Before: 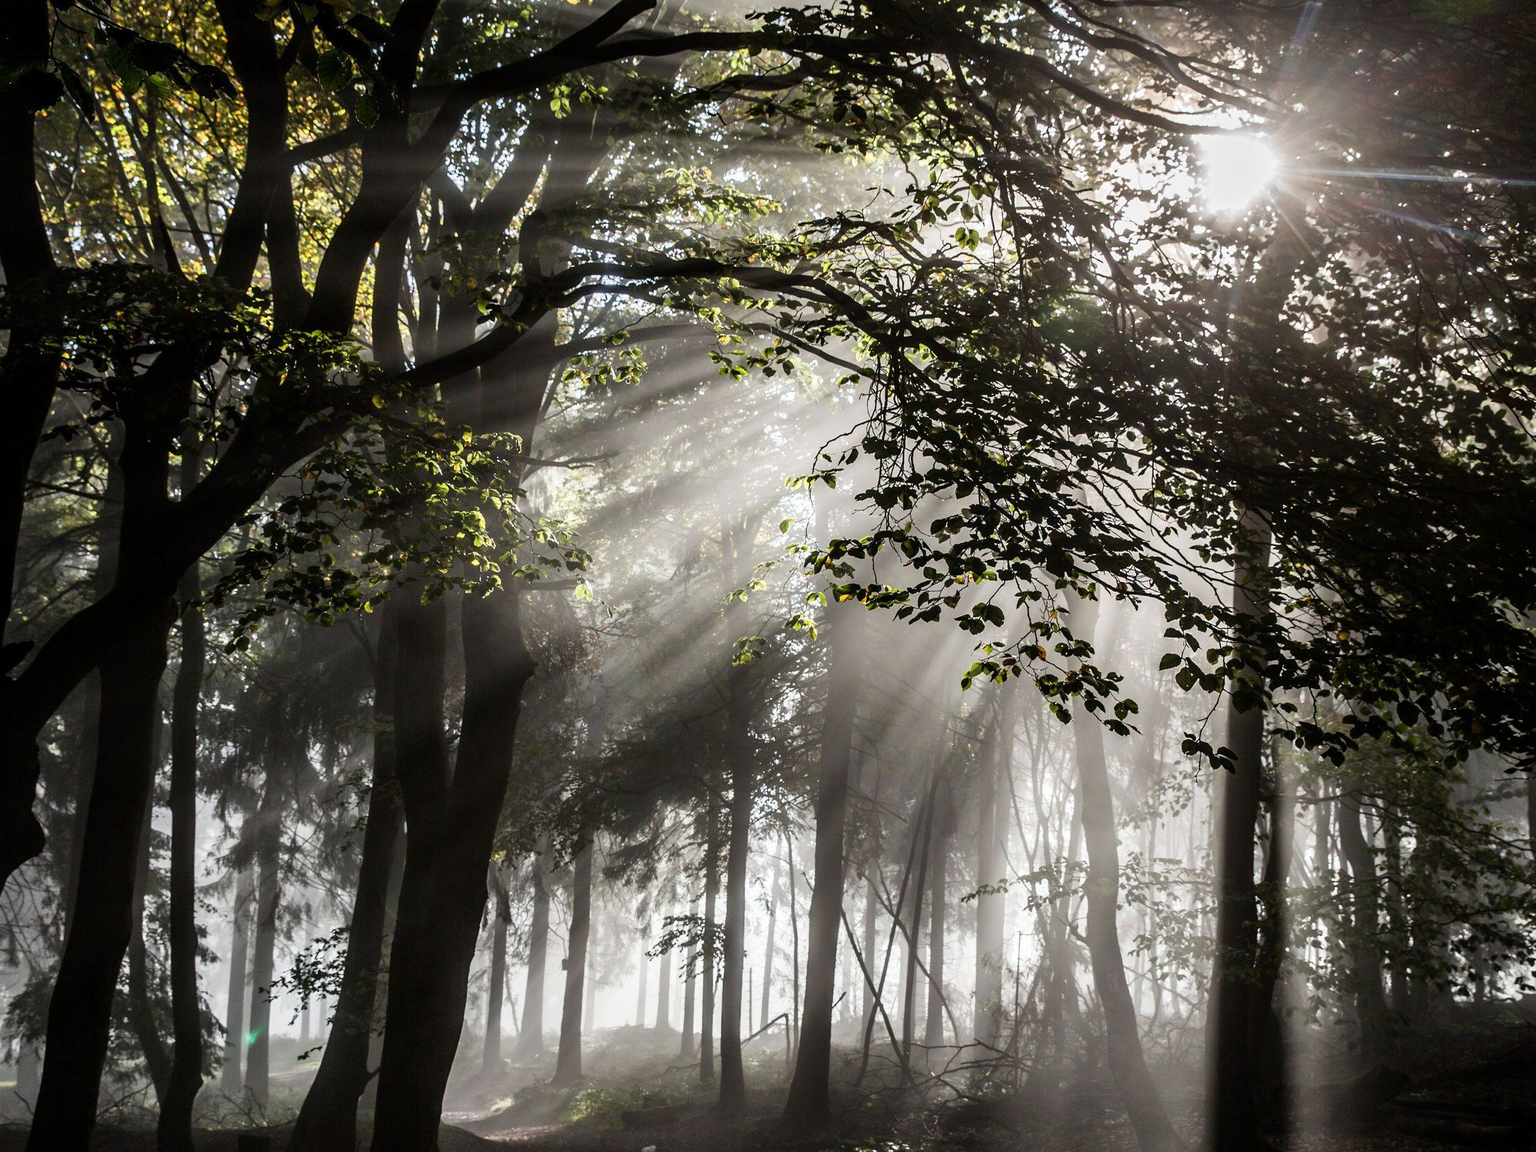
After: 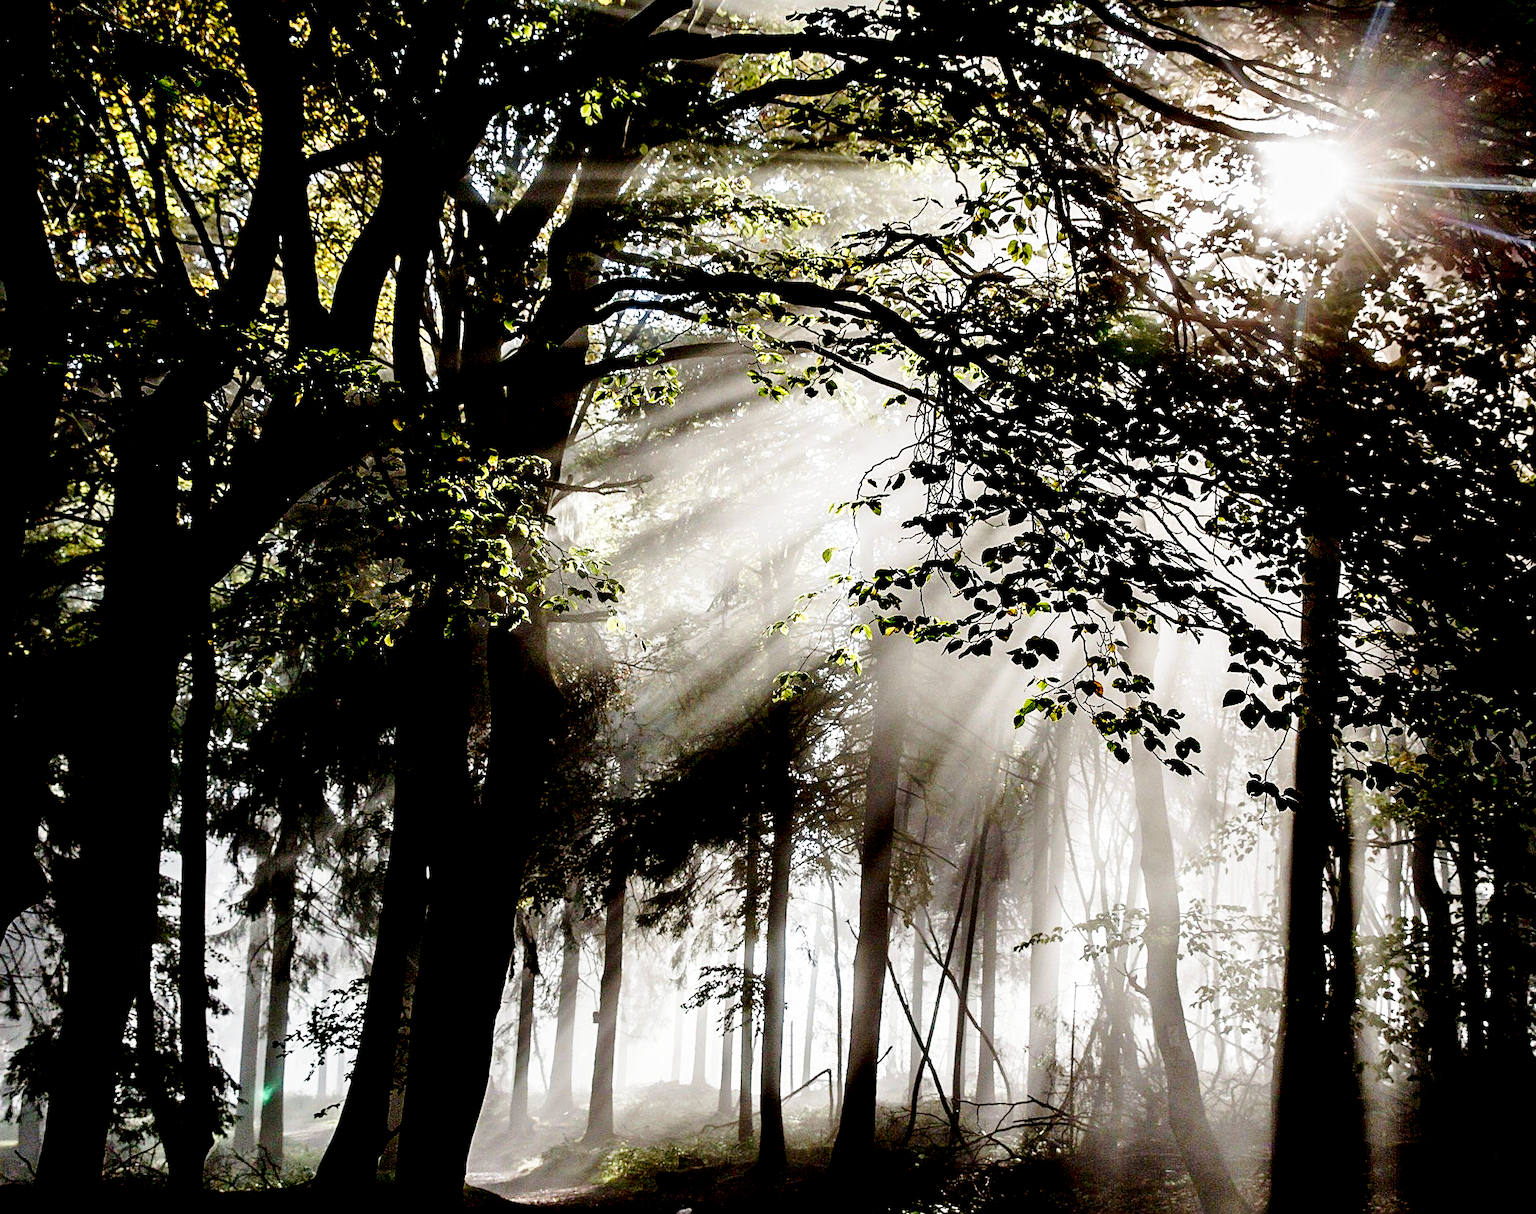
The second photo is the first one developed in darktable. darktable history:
sharpen: on, module defaults
base curve: curves: ch0 [(0, 0) (0.028, 0.03) (0.121, 0.232) (0.46, 0.748) (0.859, 0.968) (1, 1)], preserve colors none
exposure: black level correction 0.047, exposure 0.013 EV, compensate highlight preservation false
crop and rotate: right 5.167%
